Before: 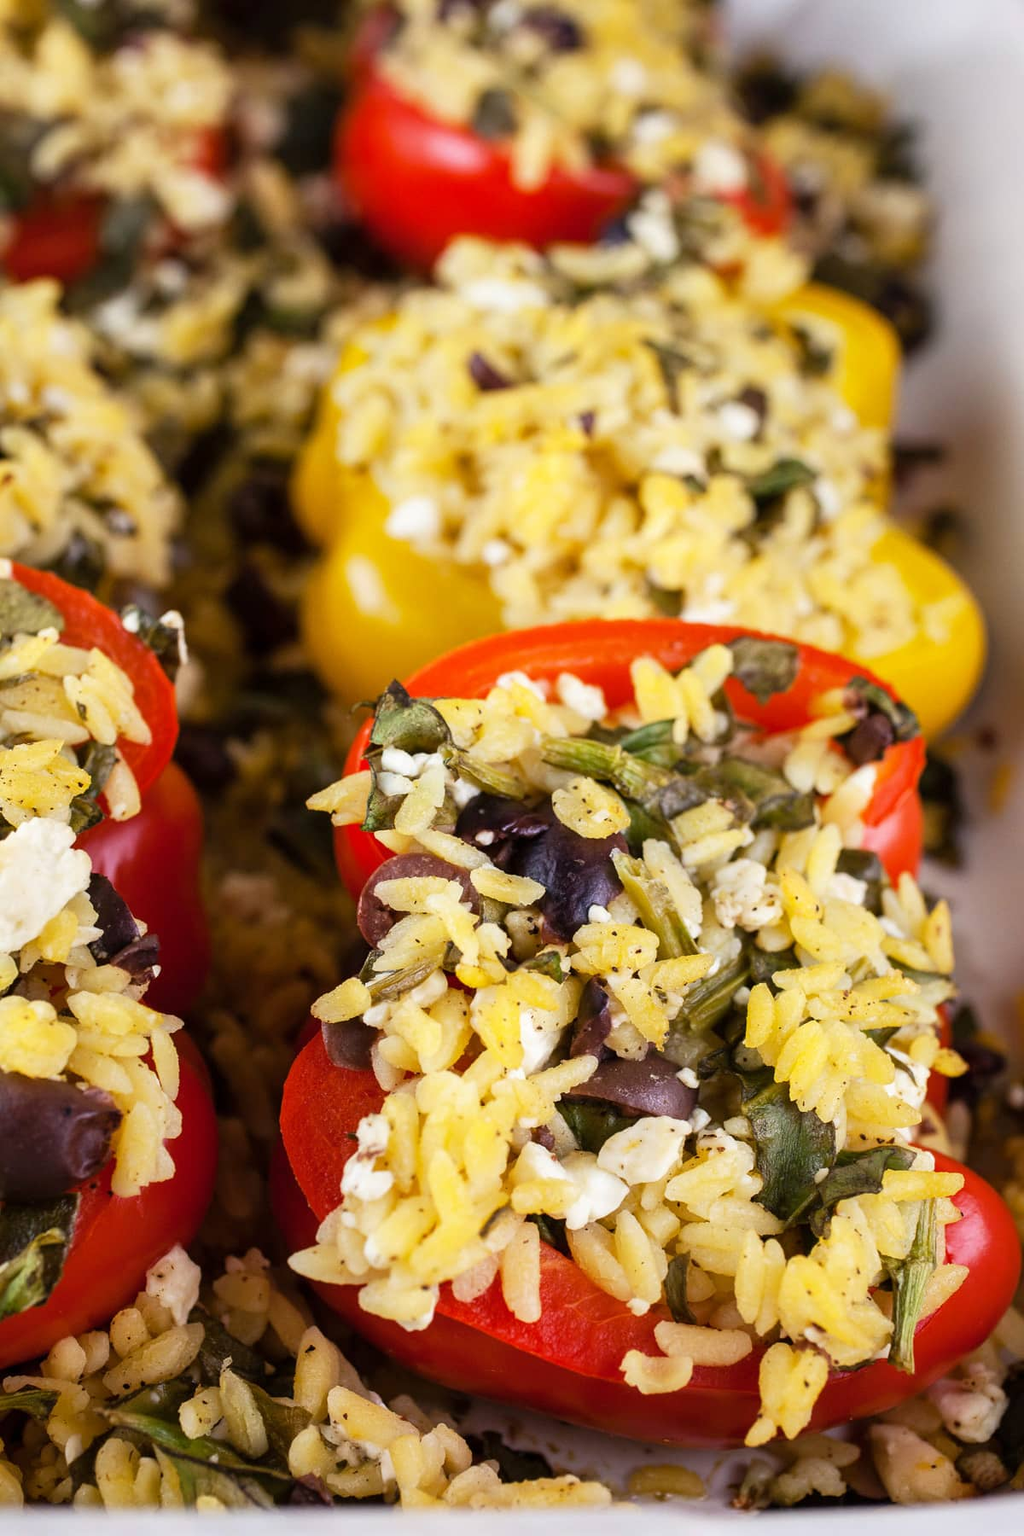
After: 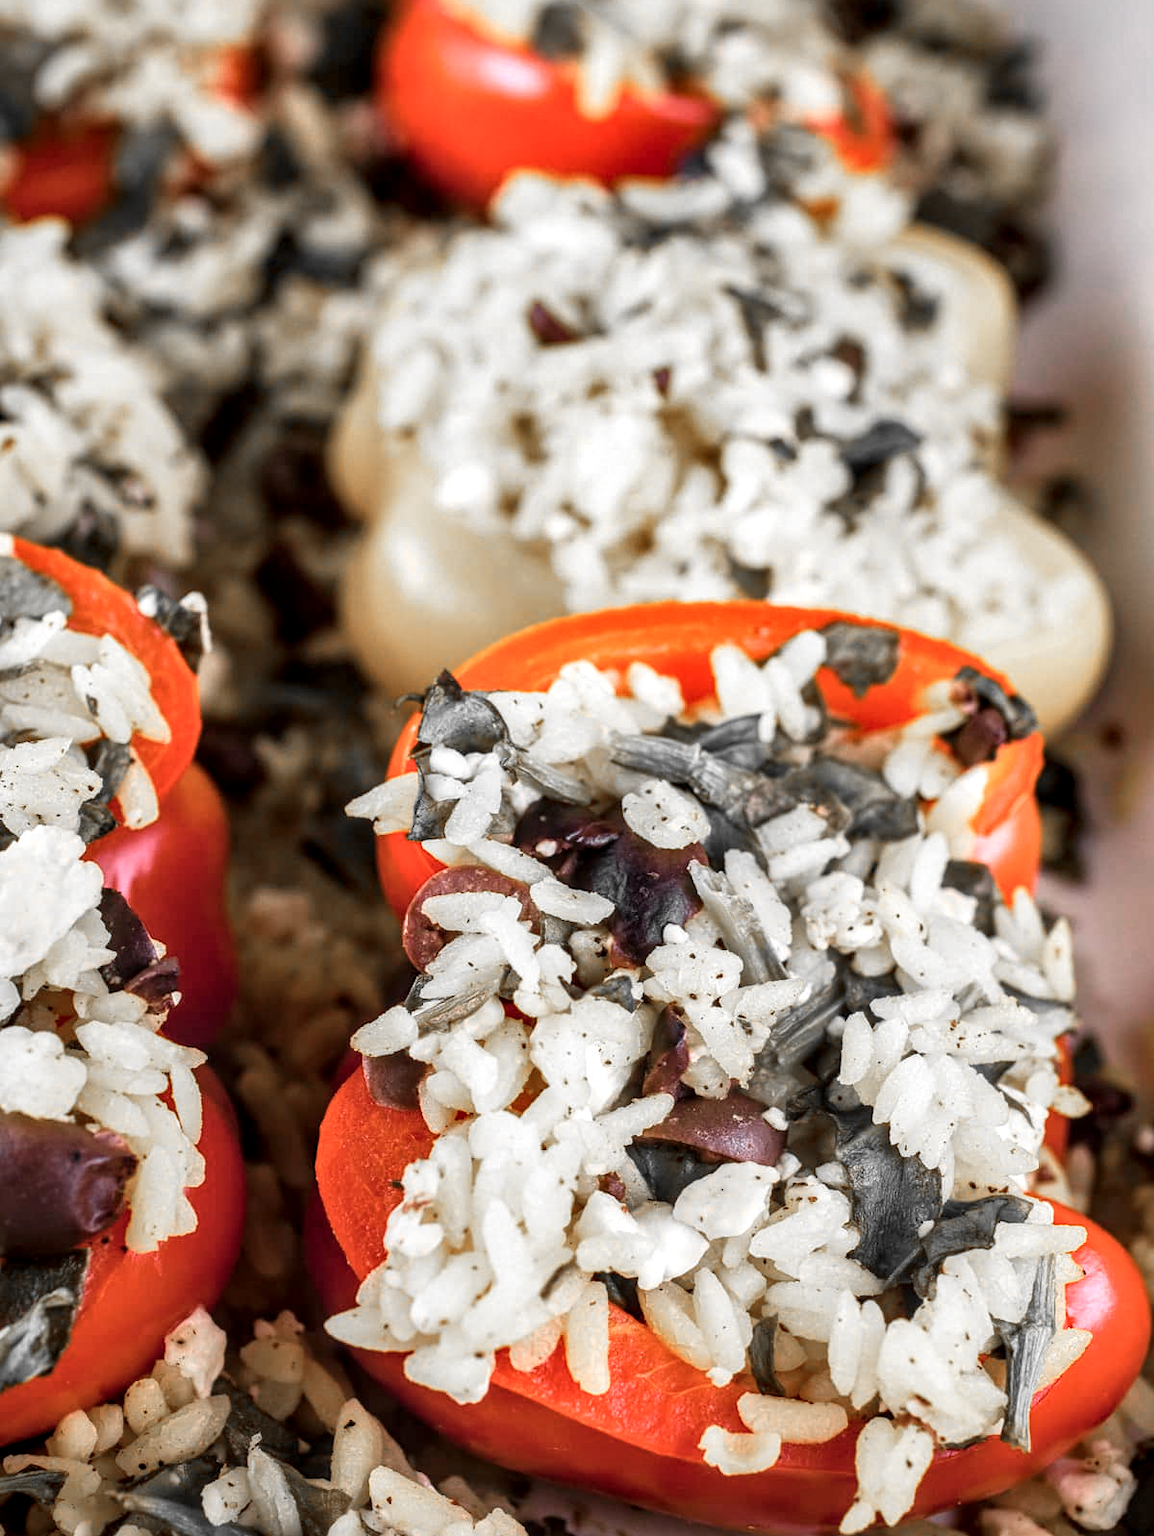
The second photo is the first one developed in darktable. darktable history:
shadows and highlights: shadows 11.14, white point adjustment 1.27, soften with gaussian
crop and rotate: top 5.587%, bottom 5.672%
color zones: curves: ch0 [(0, 0.65) (0.096, 0.644) (0.221, 0.539) (0.429, 0.5) (0.571, 0.5) (0.714, 0.5) (0.857, 0.5) (1, 0.65)]; ch1 [(0, 0.5) (0.143, 0.5) (0.257, -0.002) (0.429, 0.04) (0.571, -0.001) (0.714, -0.015) (0.857, 0.024) (1, 0.5)]
local contrast: detail 130%
